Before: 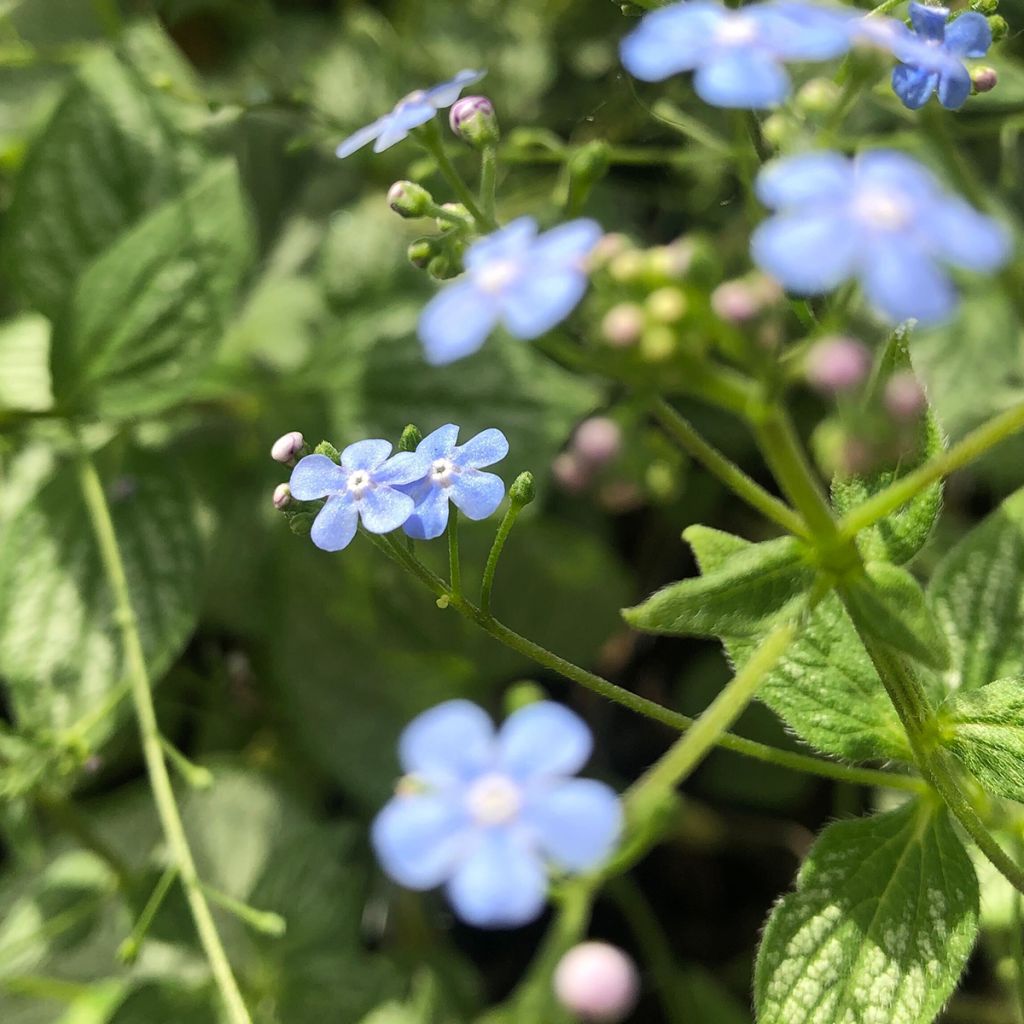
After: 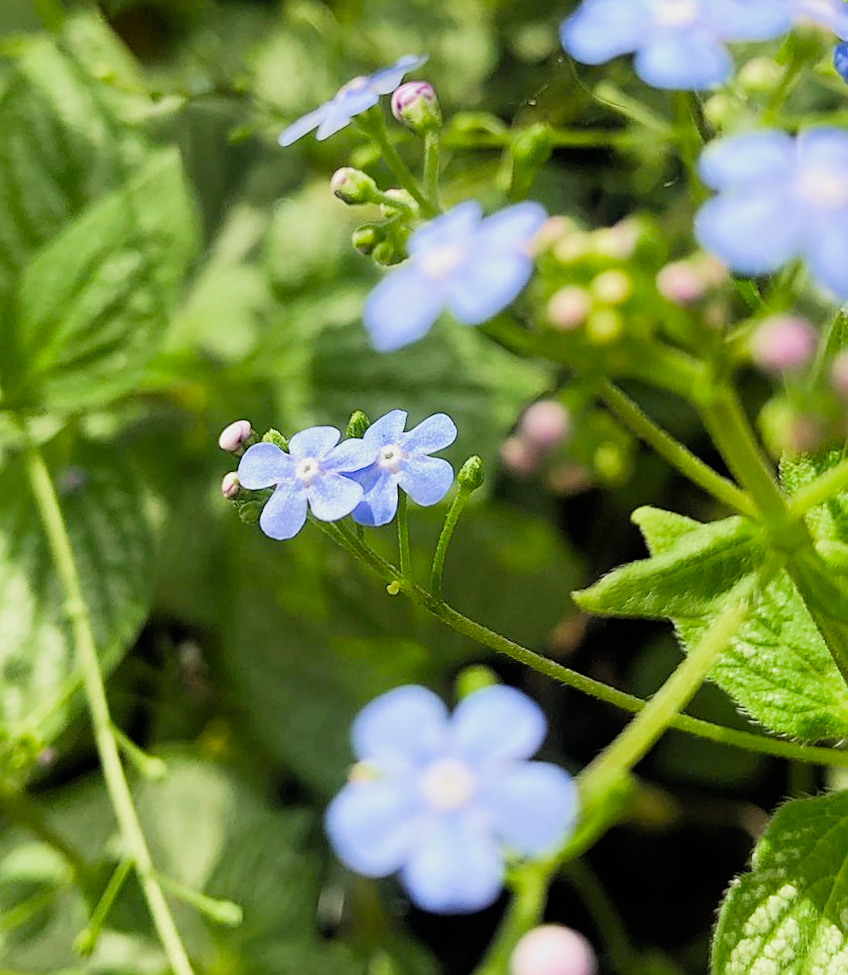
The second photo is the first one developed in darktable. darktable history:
crop and rotate: angle 1°, left 4.281%, top 0.642%, right 11.383%, bottom 2.486%
exposure: black level correction 0, exposure 0.7 EV, compensate exposure bias true, compensate highlight preservation false
sharpen: on, module defaults
filmic rgb: black relative exposure -7.75 EV, white relative exposure 4.4 EV, threshold 3 EV, hardness 3.76, latitude 38.11%, contrast 0.966, highlights saturation mix 10%, shadows ↔ highlights balance 4.59%, color science v4 (2020), enable highlight reconstruction true
